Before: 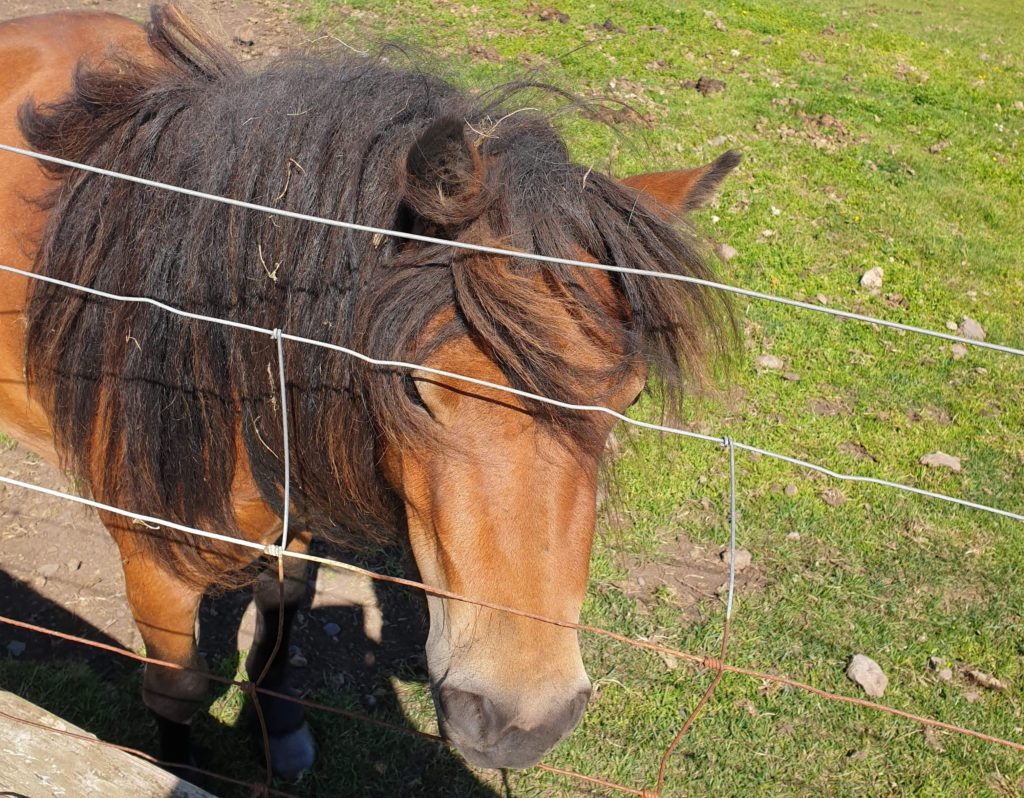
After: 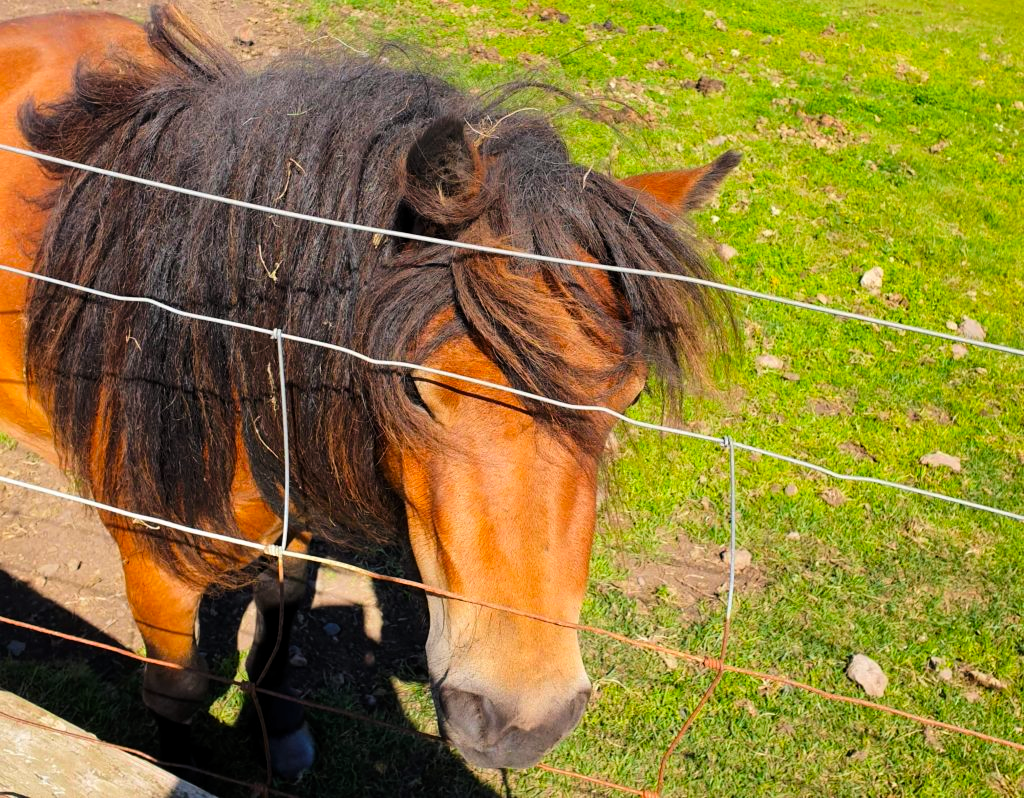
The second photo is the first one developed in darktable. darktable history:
color correction: saturation 1.32
tone curve: curves: ch0 [(0.021, 0) (0.104, 0.052) (0.496, 0.526) (0.737, 0.783) (1, 1)], color space Lab, linked channels, preserve colors none
color balance rgb: perceptual saturation grading › global saturation 10%, global vibrance 10%
